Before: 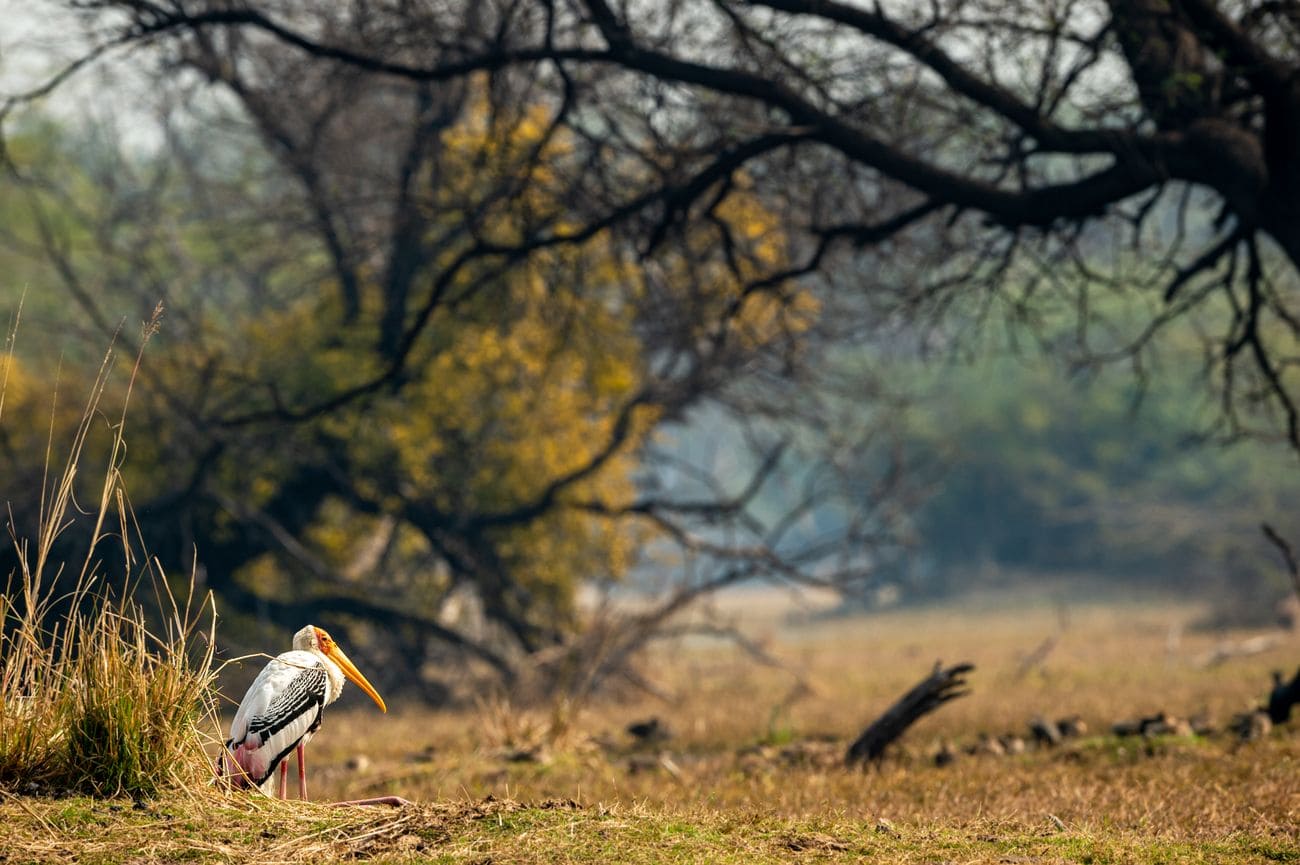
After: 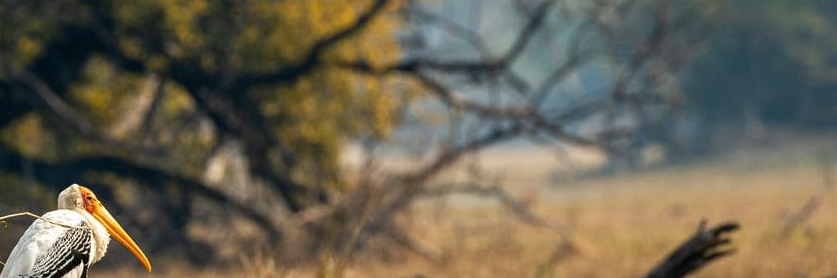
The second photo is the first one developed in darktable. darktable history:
crop: left 18.125%, top 51.005%, right 17.426%, bottom 16.842%
